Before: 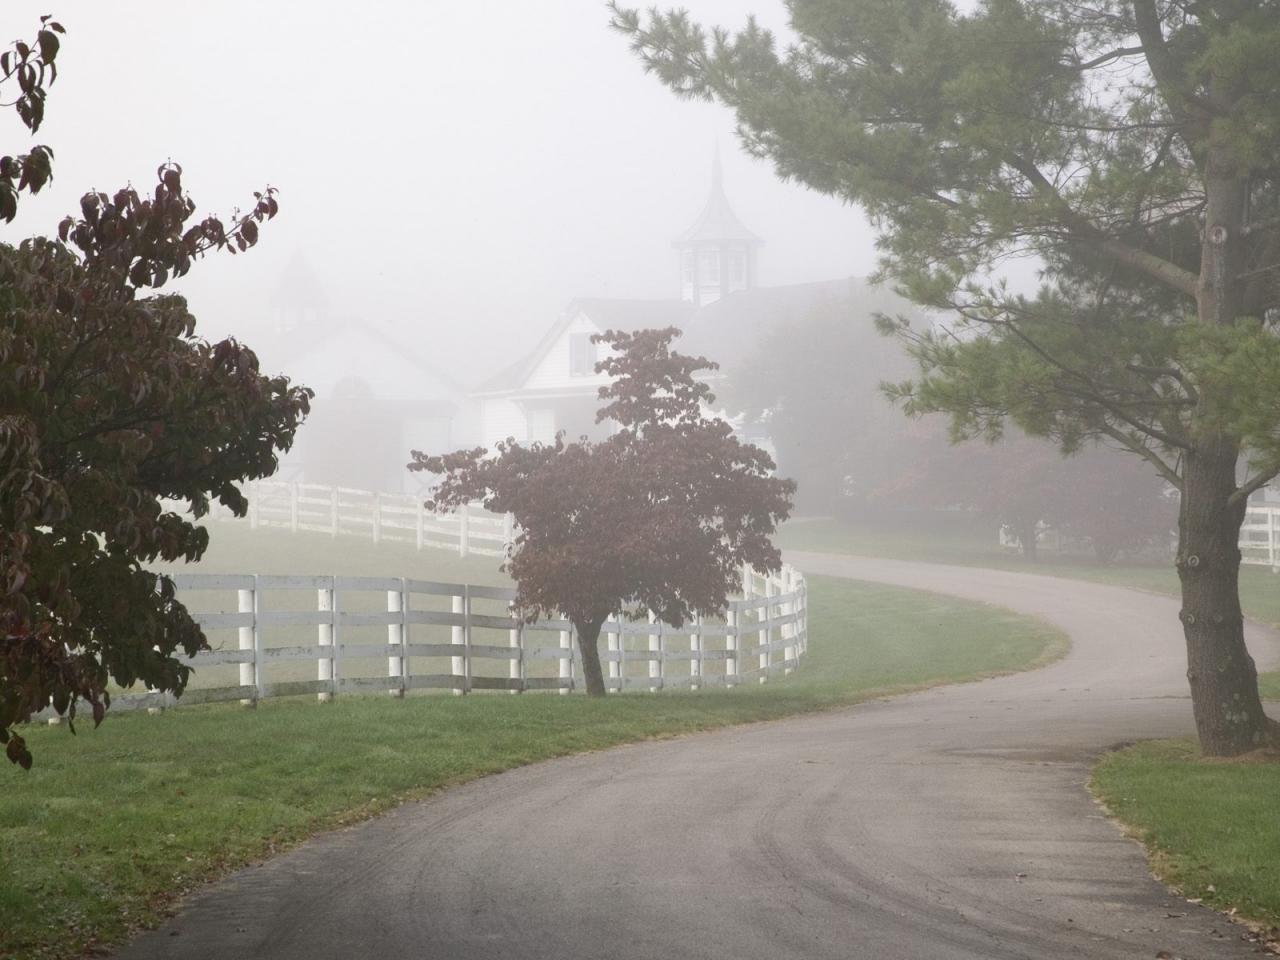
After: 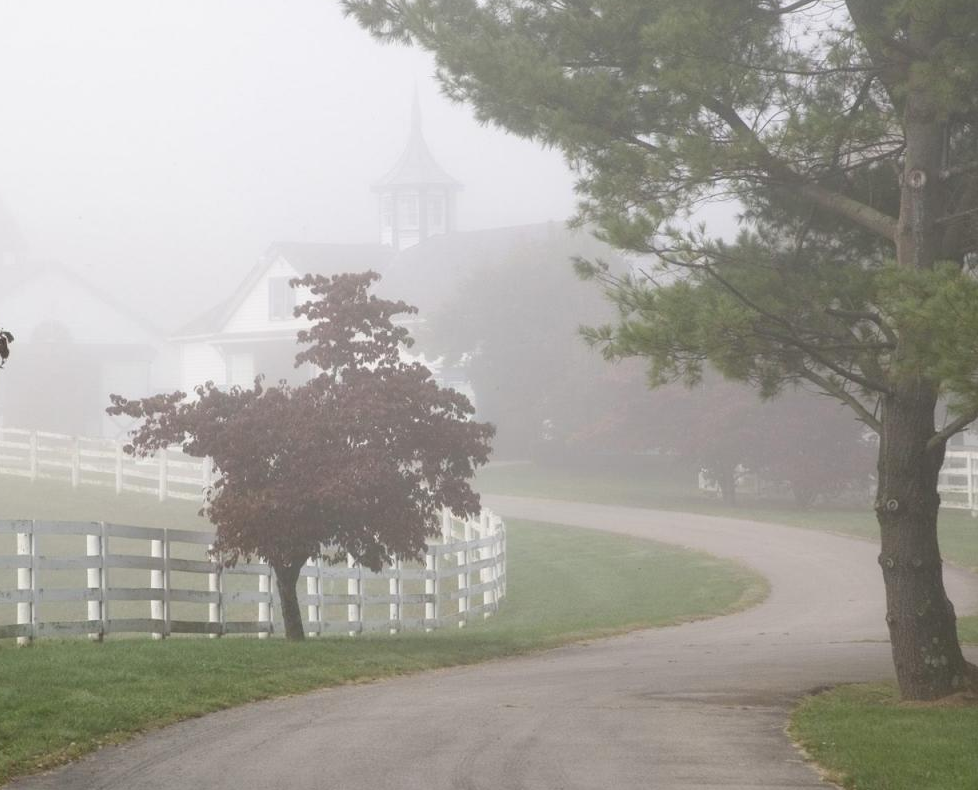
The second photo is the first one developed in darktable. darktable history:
crop: left 23.521%, top 5.849%, bottom 11.813%
